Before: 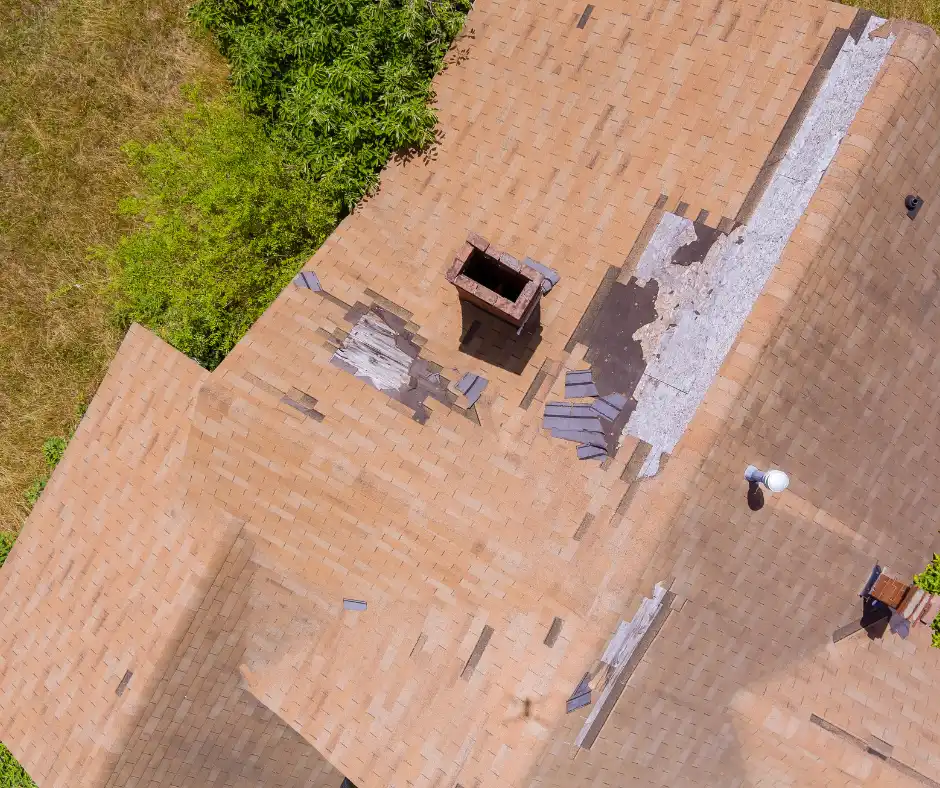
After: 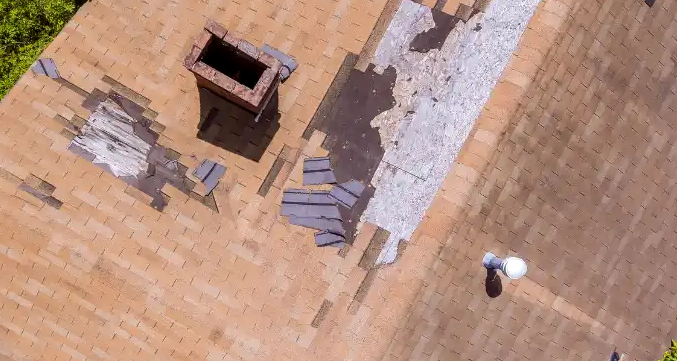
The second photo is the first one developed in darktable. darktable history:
crop and rotate: left 27.938%, top 27.046%, bottom 27.046%
local contrast: detail 130%
